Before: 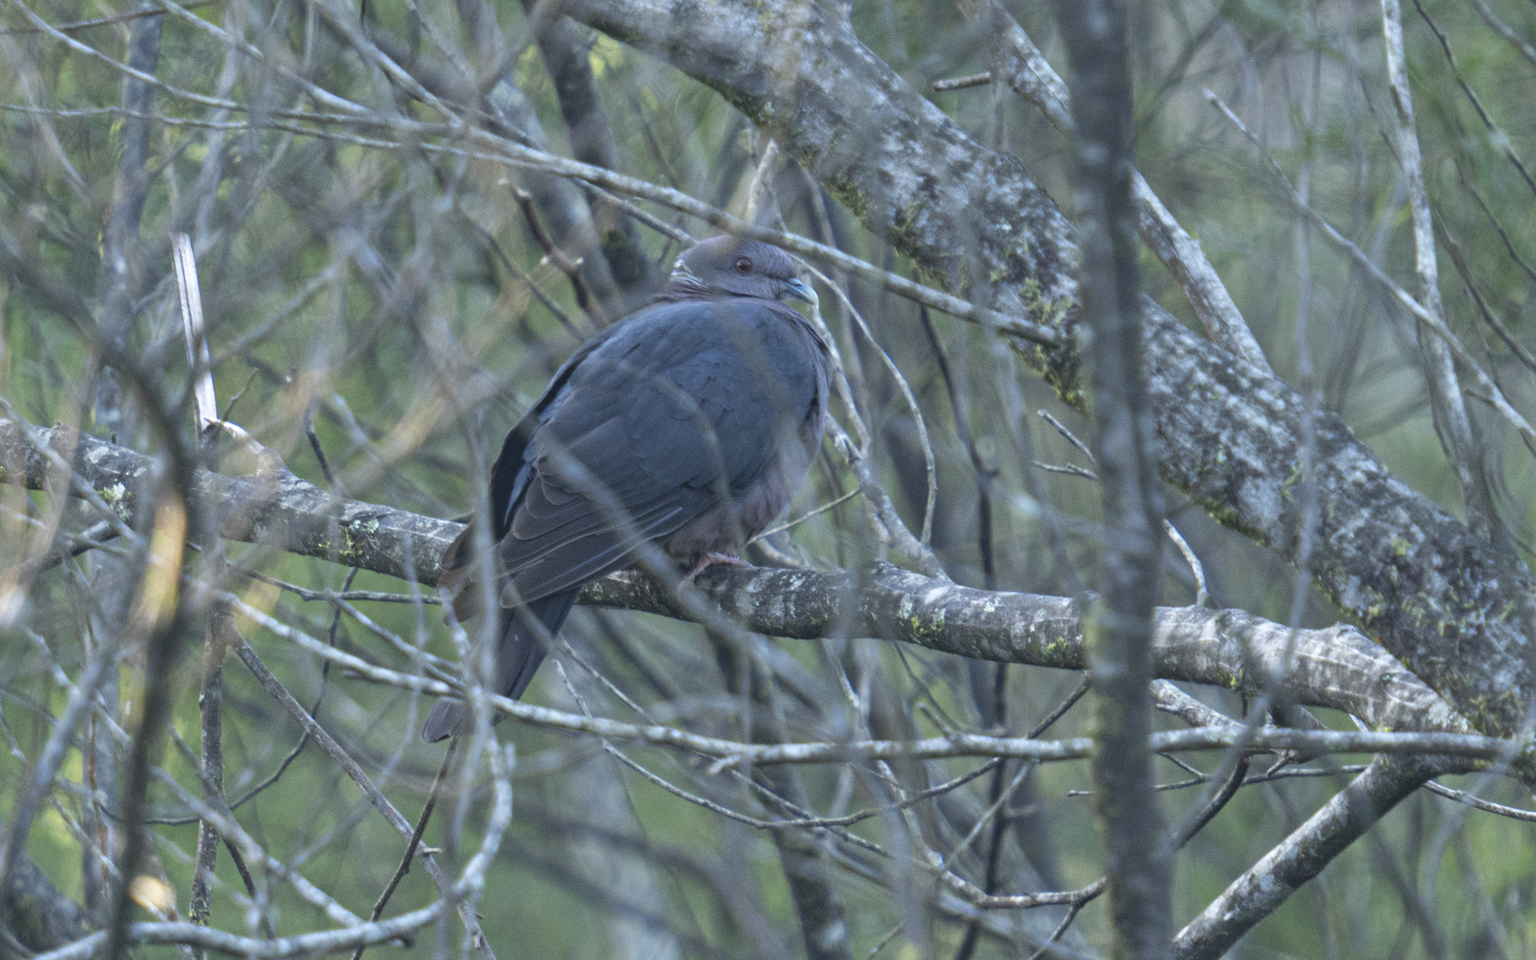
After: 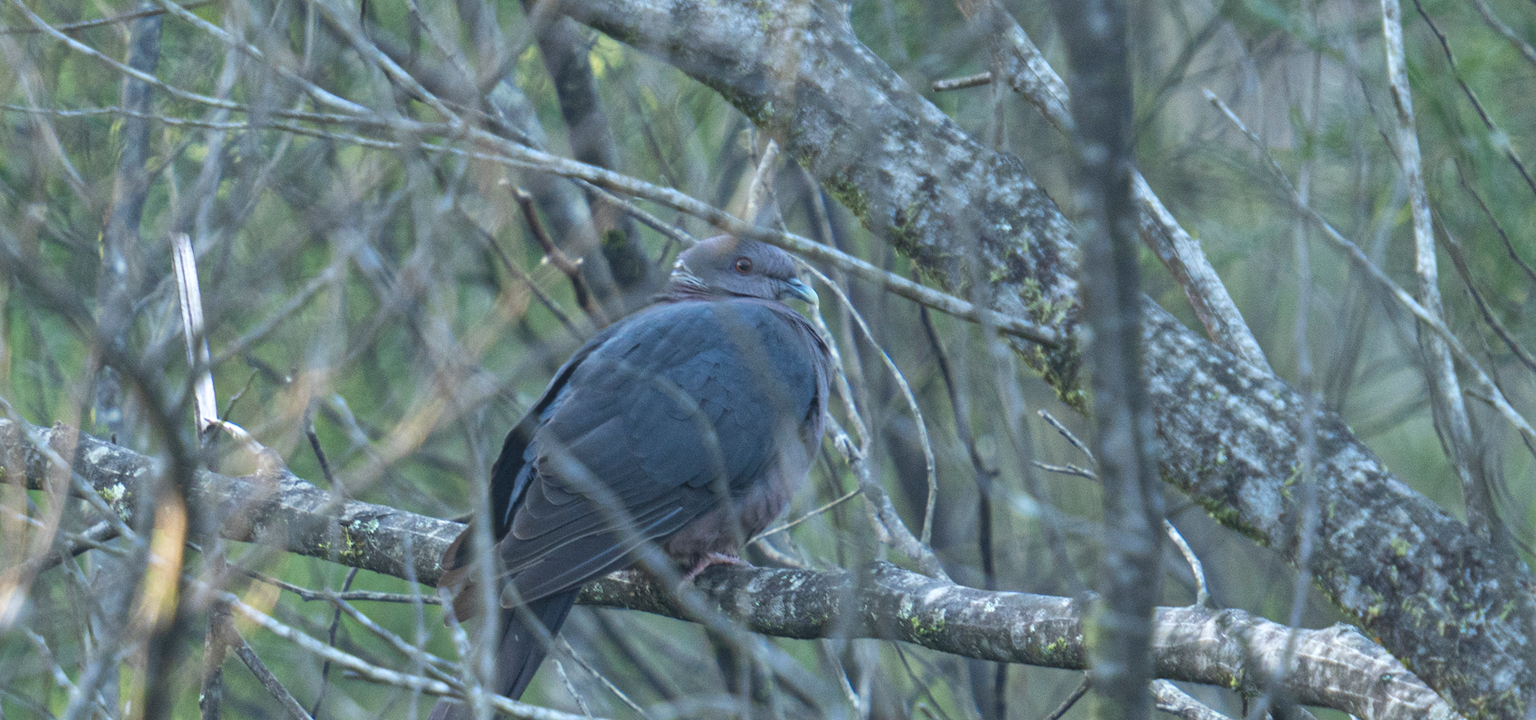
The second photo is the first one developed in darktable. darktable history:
crop: bottom 24.967%
exposure: black level correction -0.005, exposure 0.054 EV, compensate highlight preservation false
white balance: emerald 1
local contrast: mode bilateral grid, contrast 15, coarseness 36, detail 105%, midtone range 0.2
